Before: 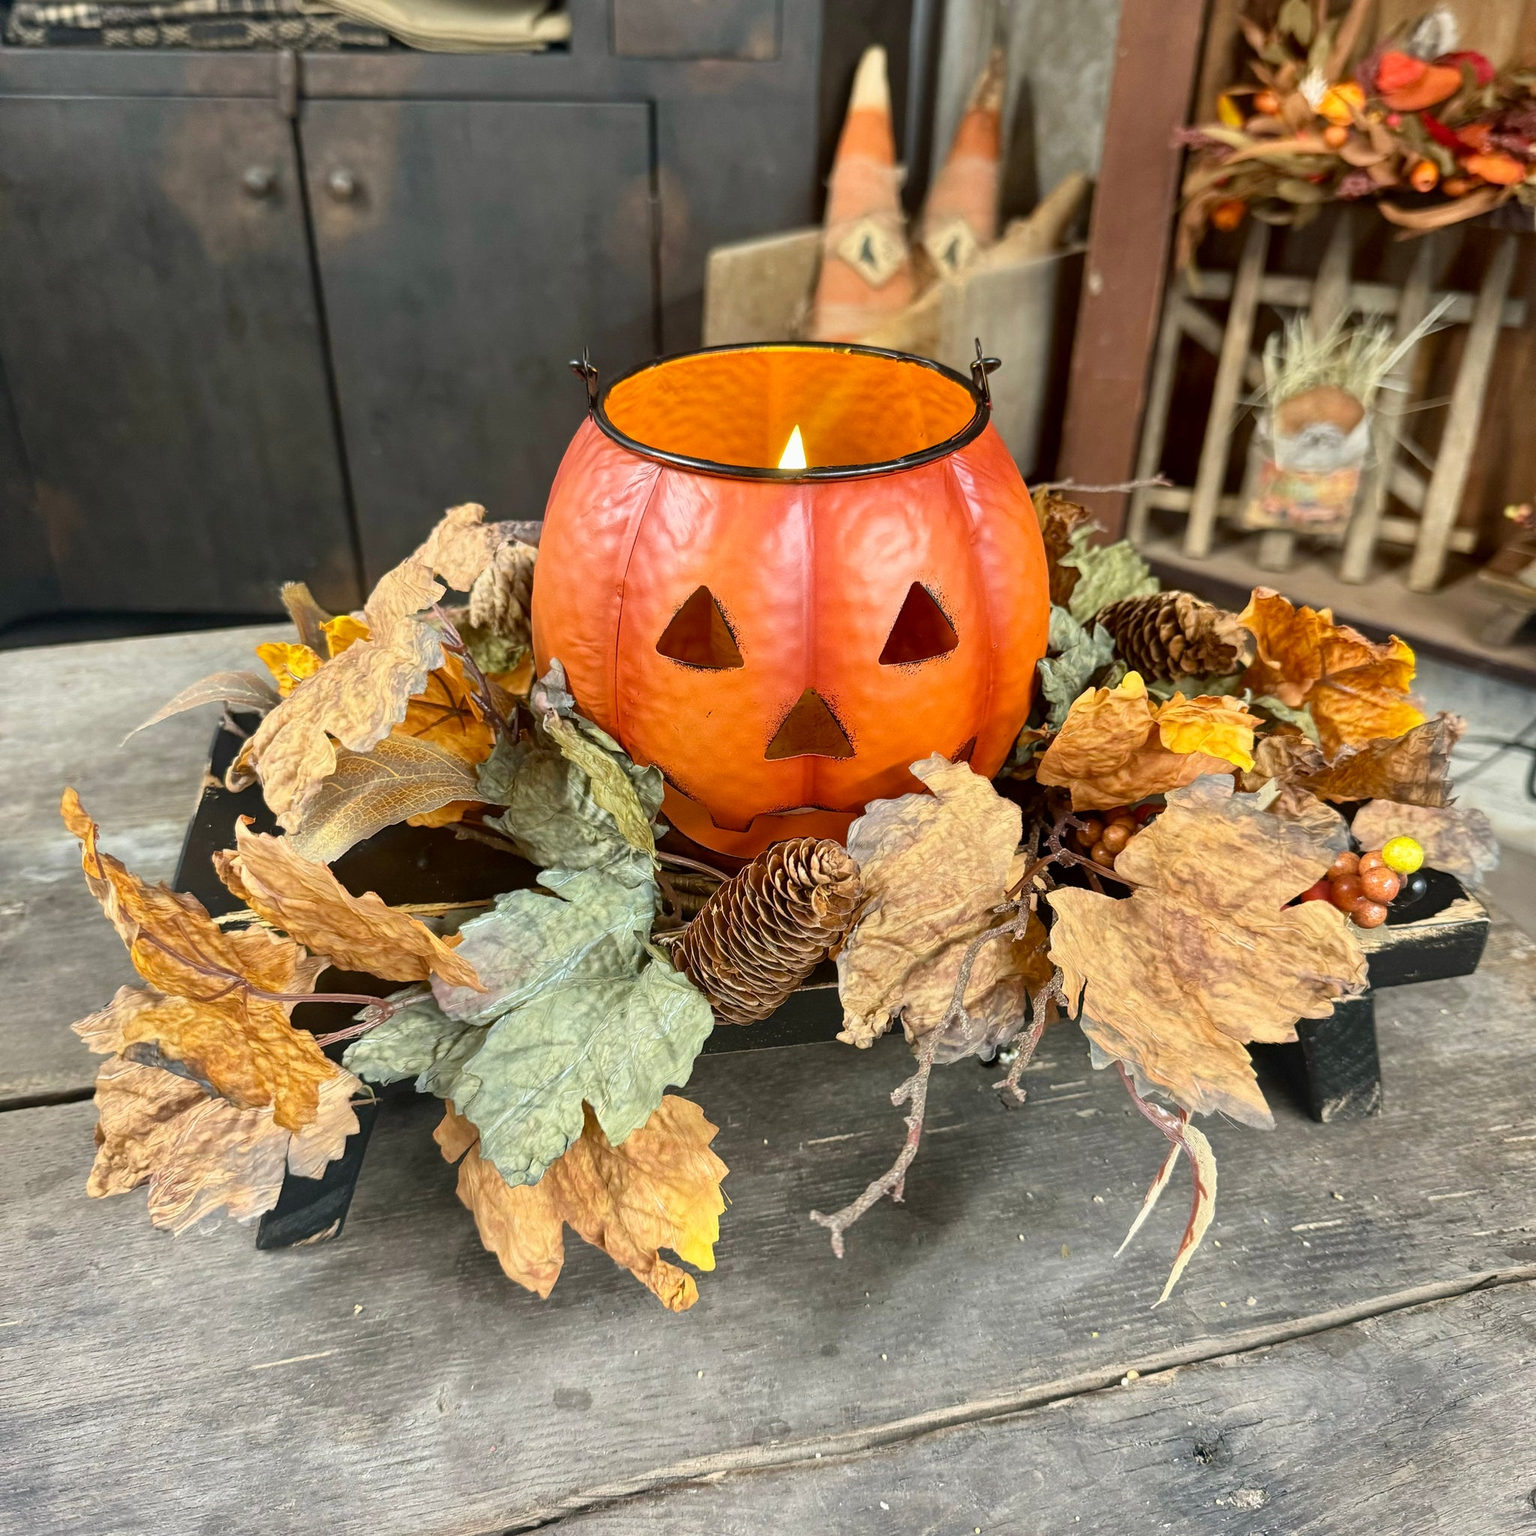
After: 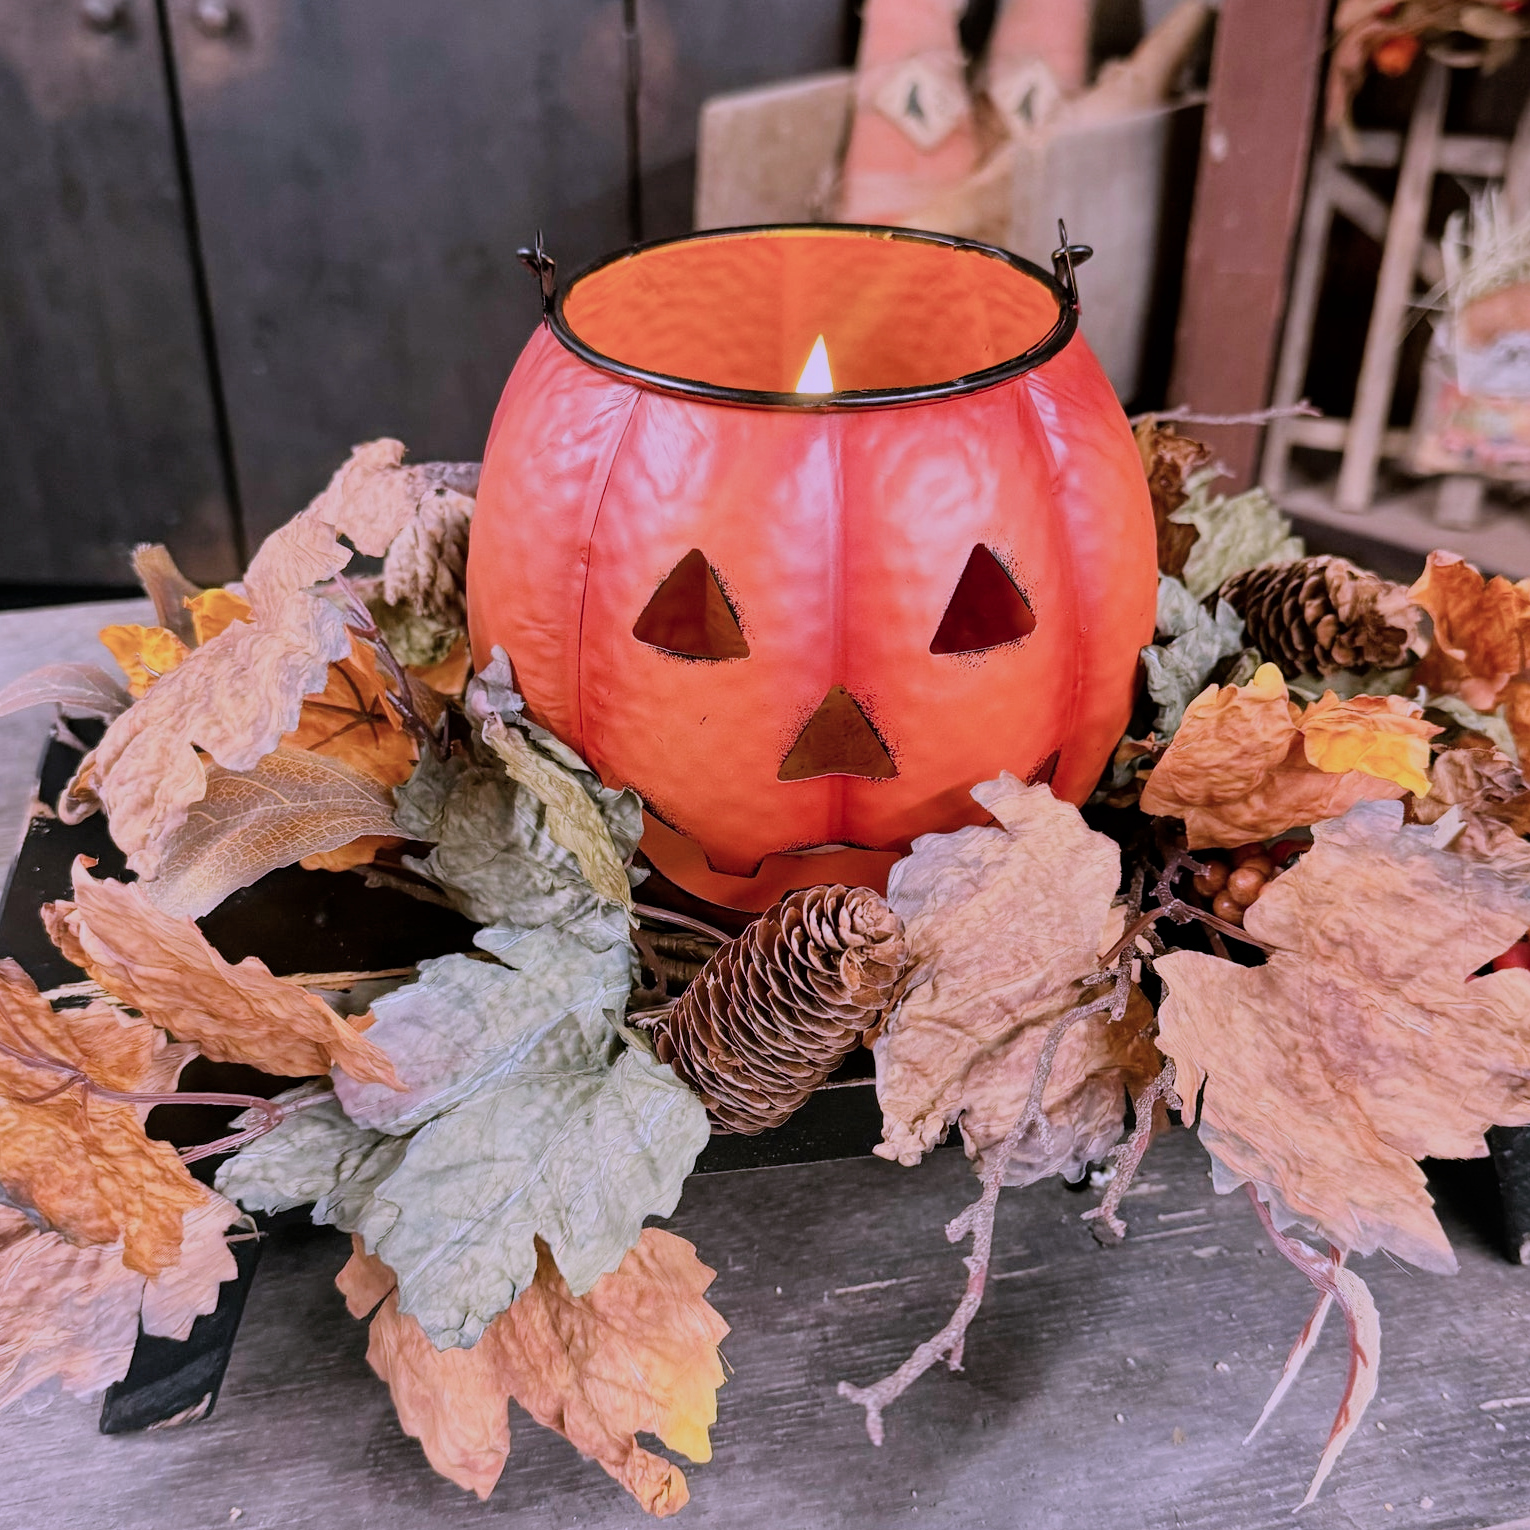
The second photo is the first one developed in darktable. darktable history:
filmic rgb: black relative exposure -7.15 EV, white relative exposure 5.36 EV, hardness 3.02
color correction: highlights a* 15.03, highlights b* -25.07
crop and rotate: left 11.831%, top 11.346%, right 13.429%, bottom 13.899%
